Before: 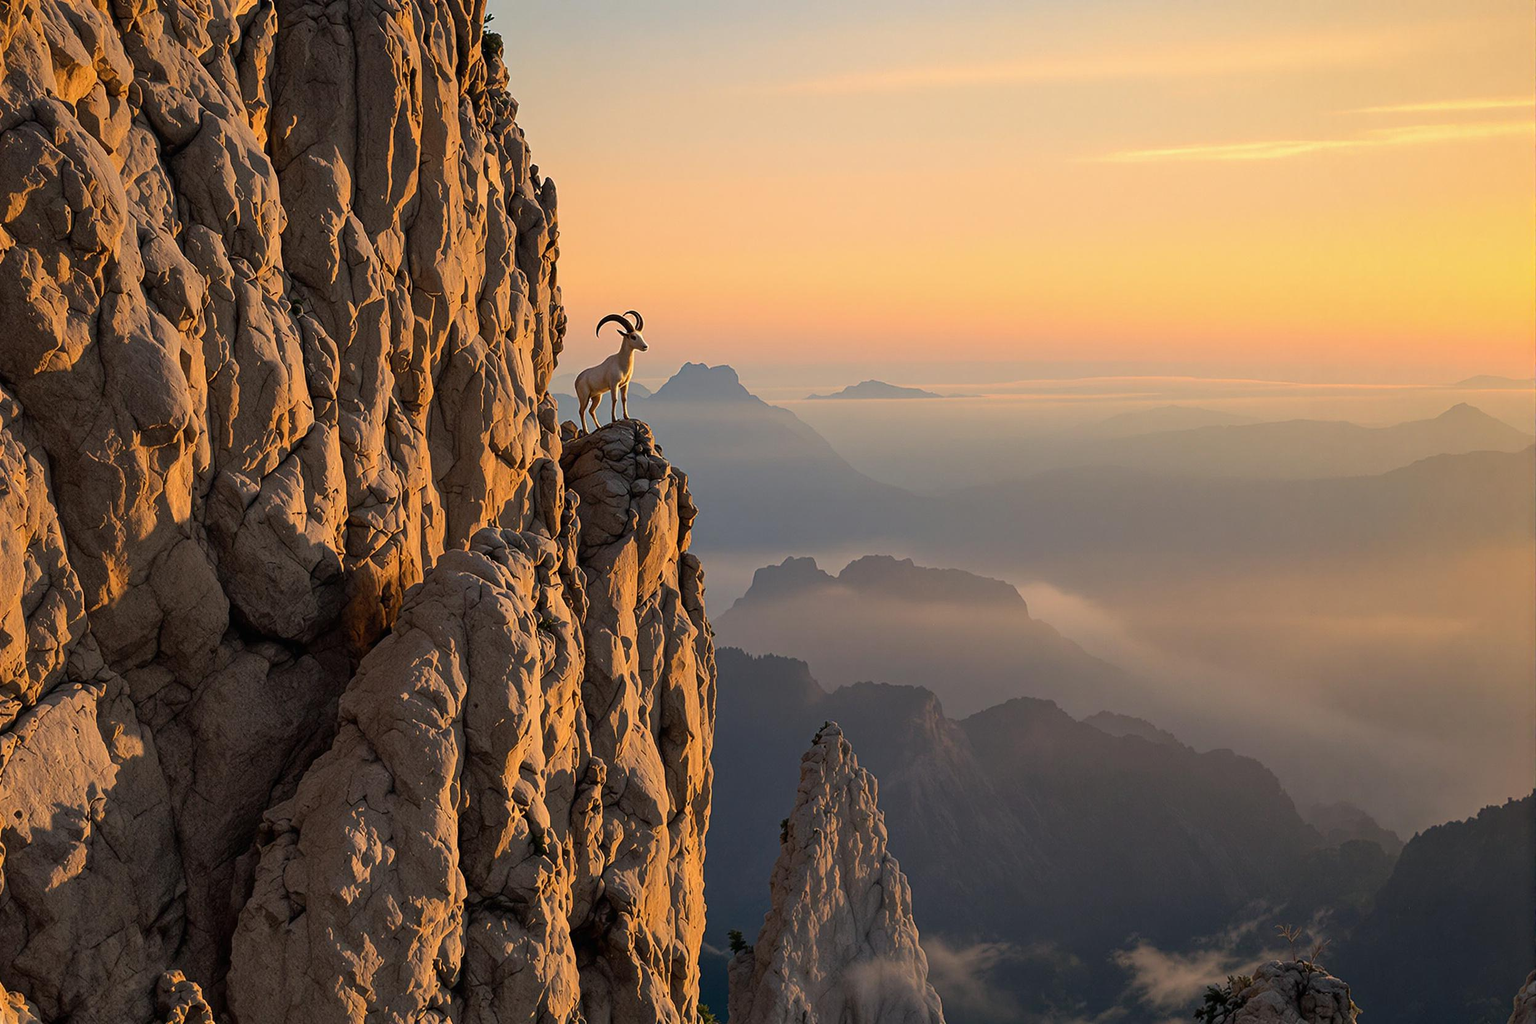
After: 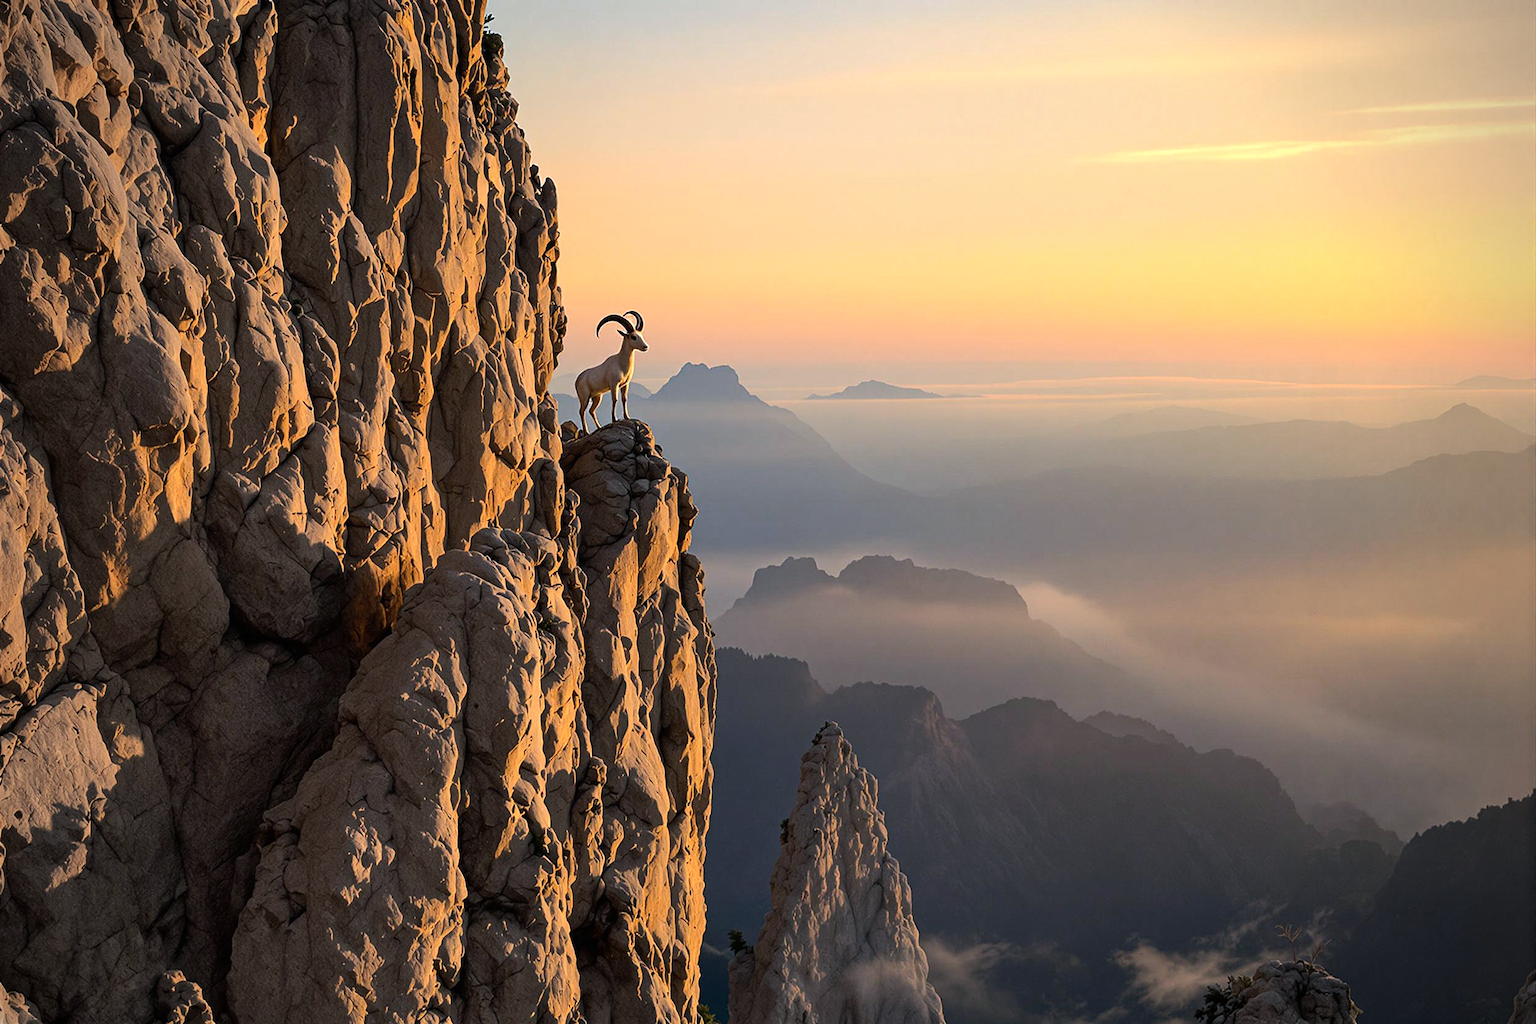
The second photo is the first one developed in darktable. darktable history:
vignetting: unbound false
tone equalizer: -8 EV -0.417 EV, -7 EV -0.389 EV, -6 EV -0.333 EV, -5 EV -0.222 EV, -3 EV 0.222 EV, -2 EV 0.333 EV, -1 EV 0.389 EV, +0 EV 0.417 EV, edges refinement/feathering 500, mask exposure compensation -1.57 EV, preserve details no
white balance: red 0.976, blue 1.04
